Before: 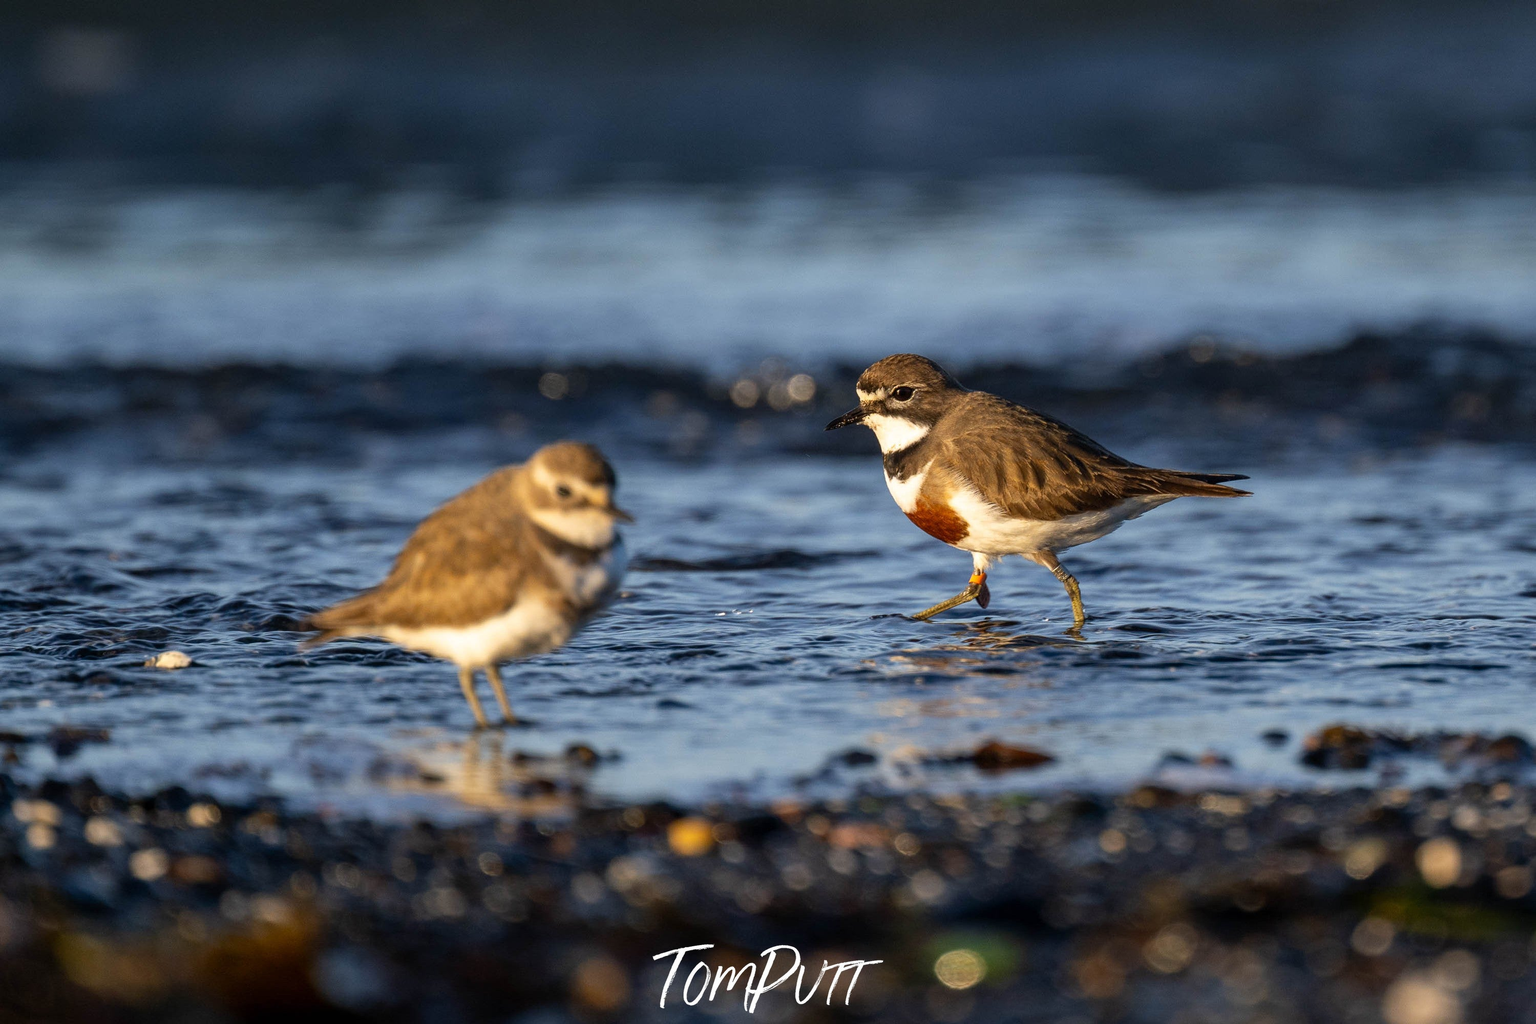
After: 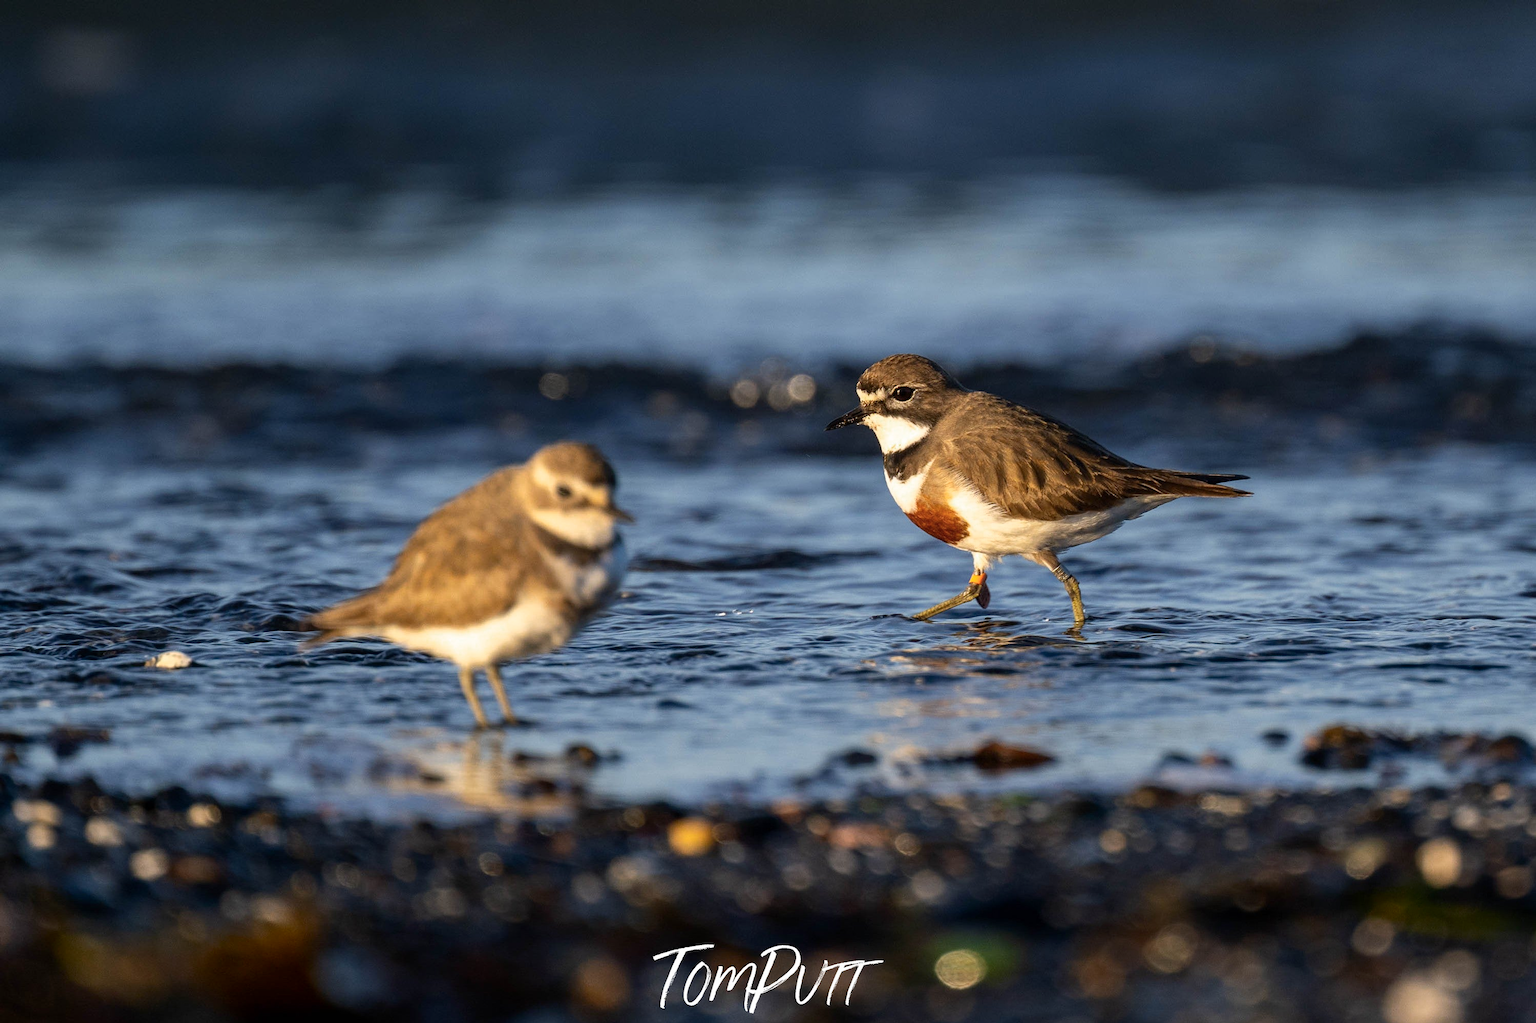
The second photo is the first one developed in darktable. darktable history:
shadows and highlights: shadows -30, highlights 30
white balance: emerald 1
color zones: curves: ch0 [(0, 0.465) (0.092, 0.596) (0.289, 0.464) (0.429, 0.453) (0.571, 0.464) (0.714, 0.455) (0.857, 0.462) (1, 0.465)]
